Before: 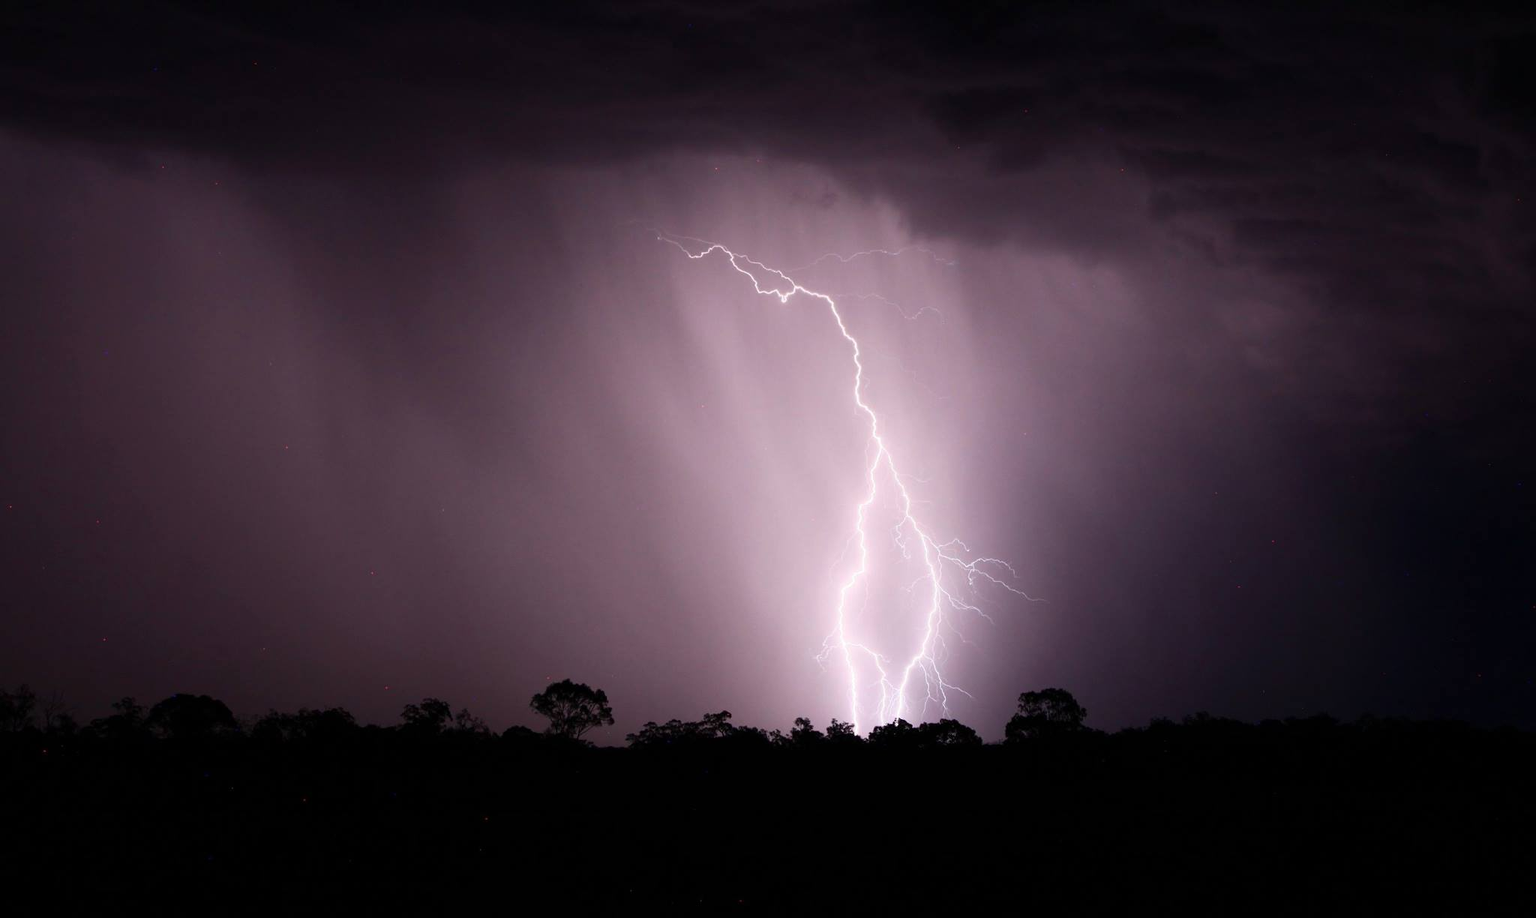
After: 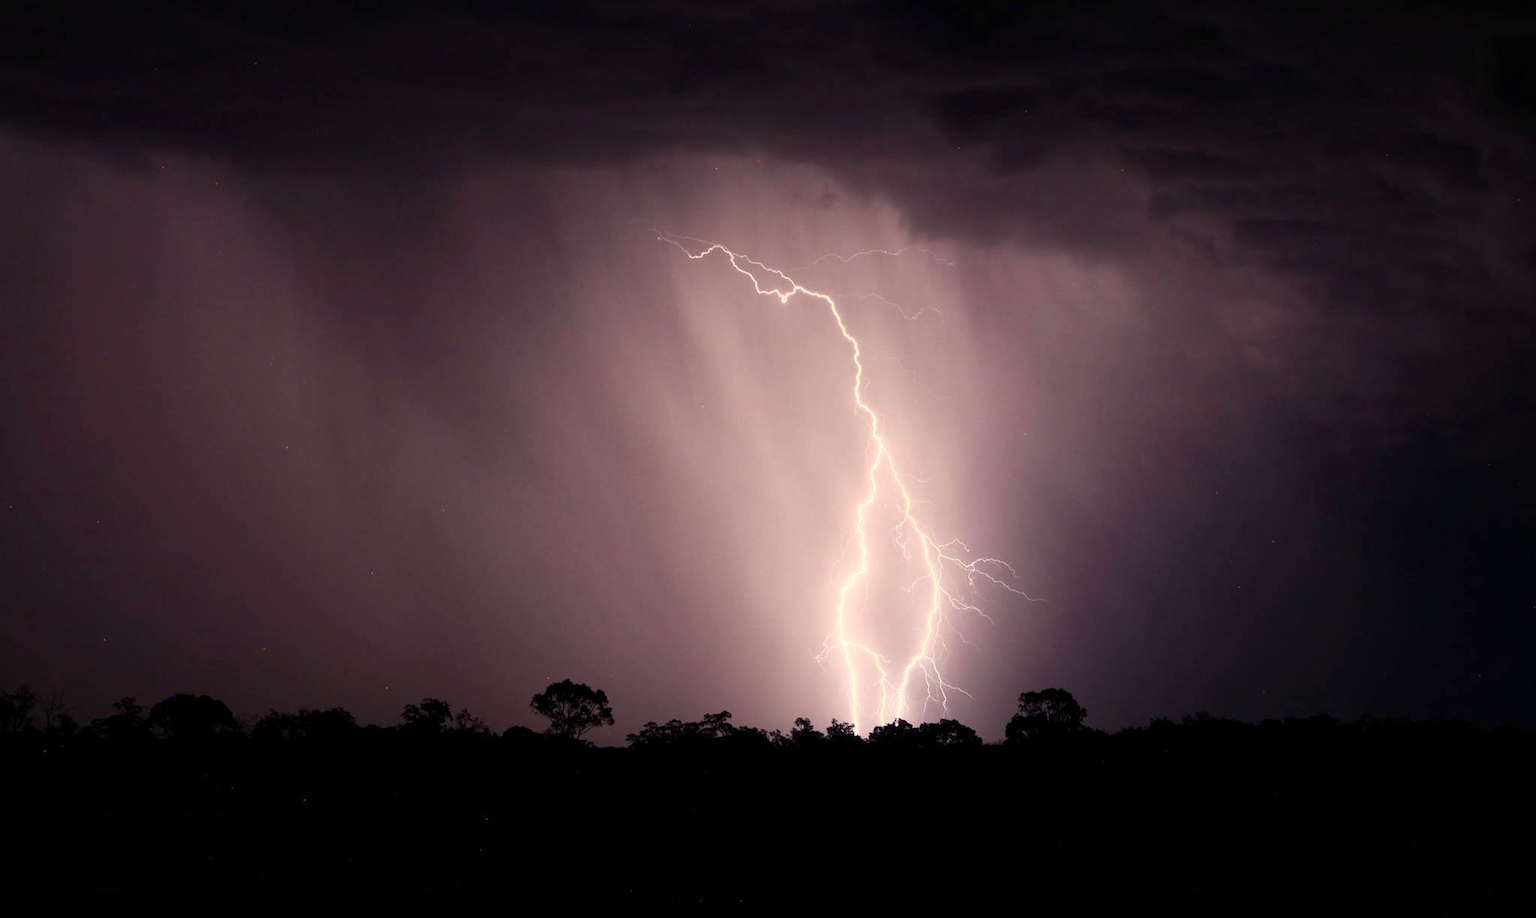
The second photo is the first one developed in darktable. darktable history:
color correction: highlights a* 1.31, highlights b* 17.12
local contrast: mode bilateral grid, contrast 19, coarseness 51, detail 120%, midtone range 0.2
